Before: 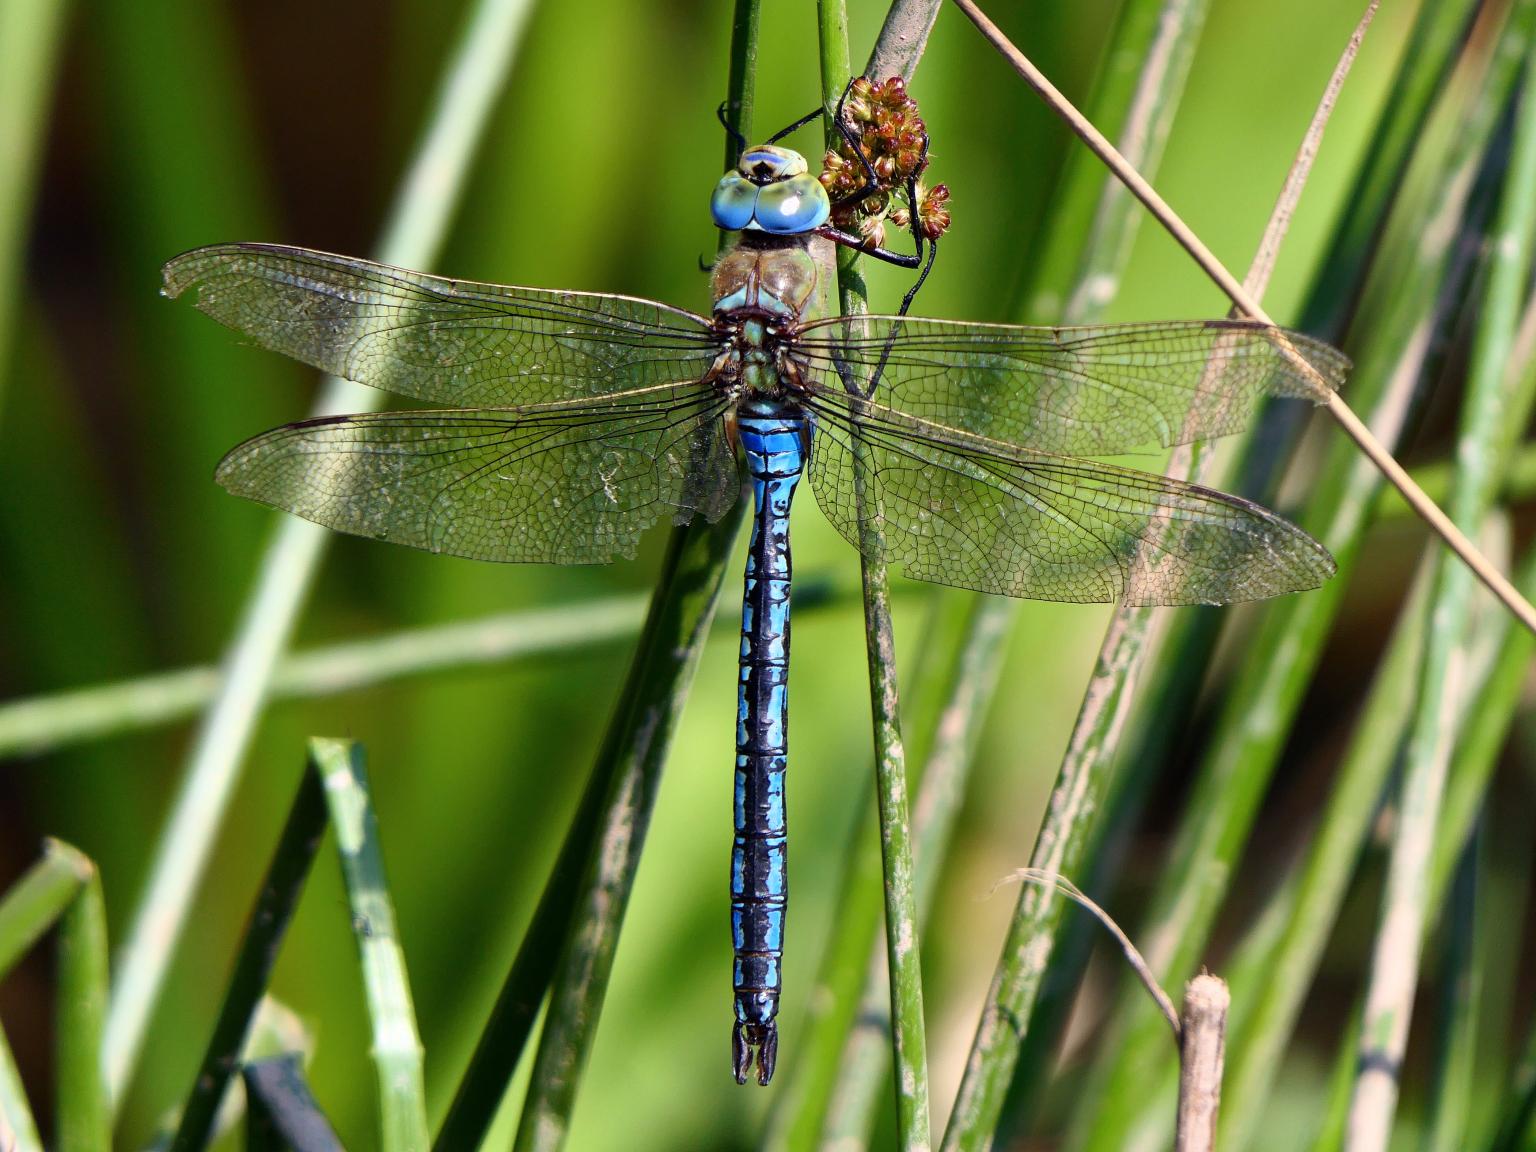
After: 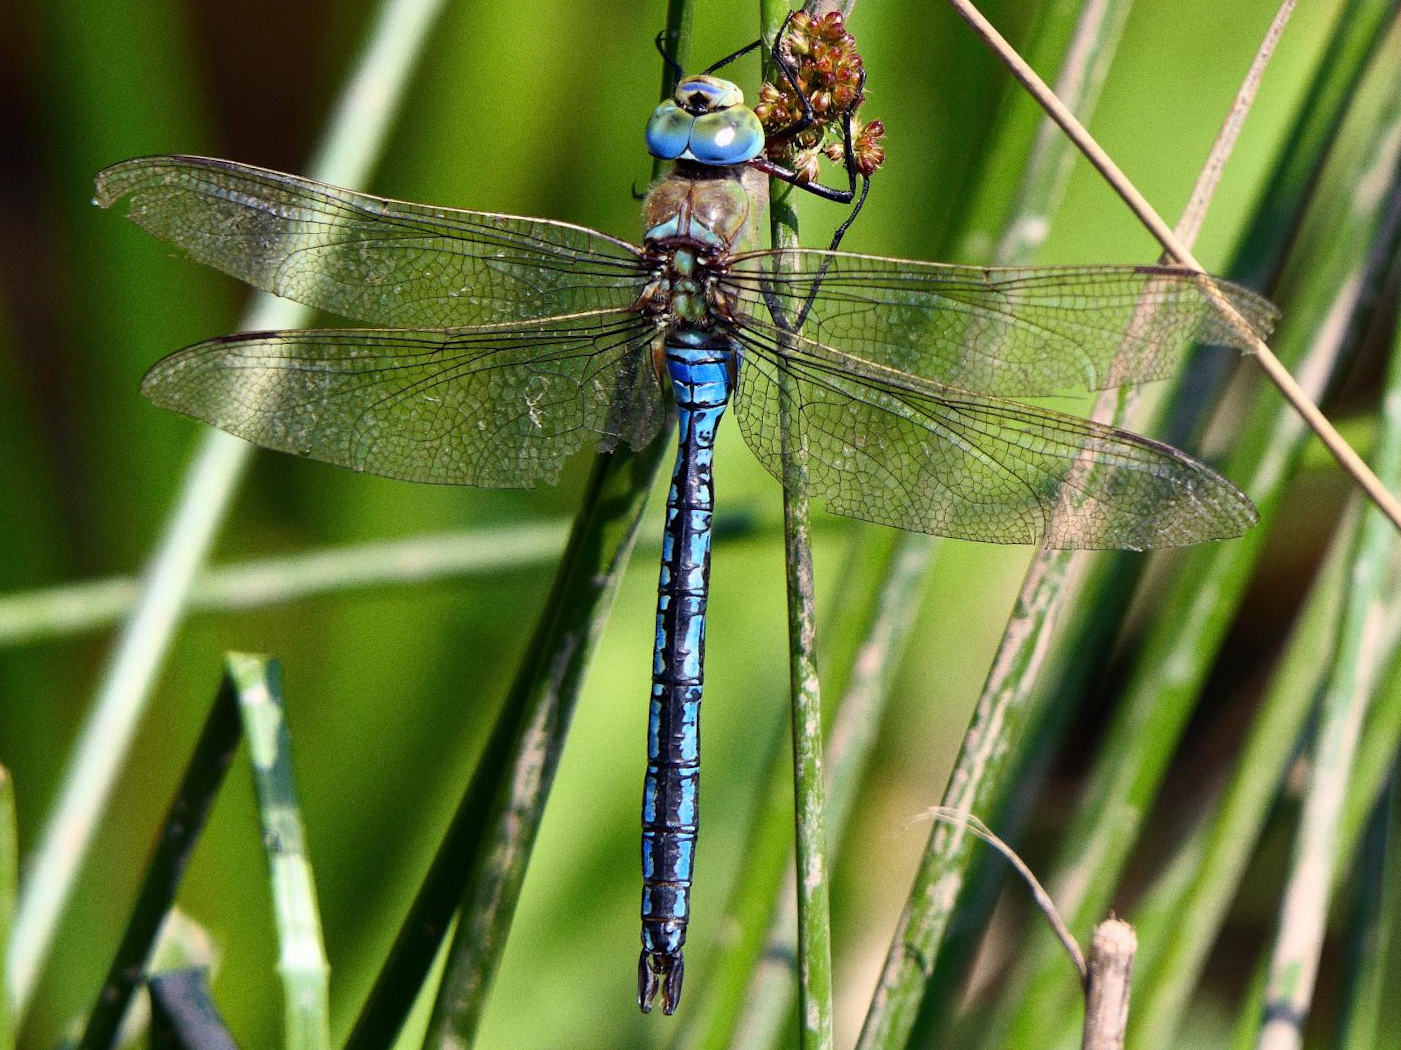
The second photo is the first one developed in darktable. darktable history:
crop and rotate: angle -1.96°, left 3.097%, top 4.154%, right 1.586%, bottom 0.529%
grain: coarseness 0.09 ISO
